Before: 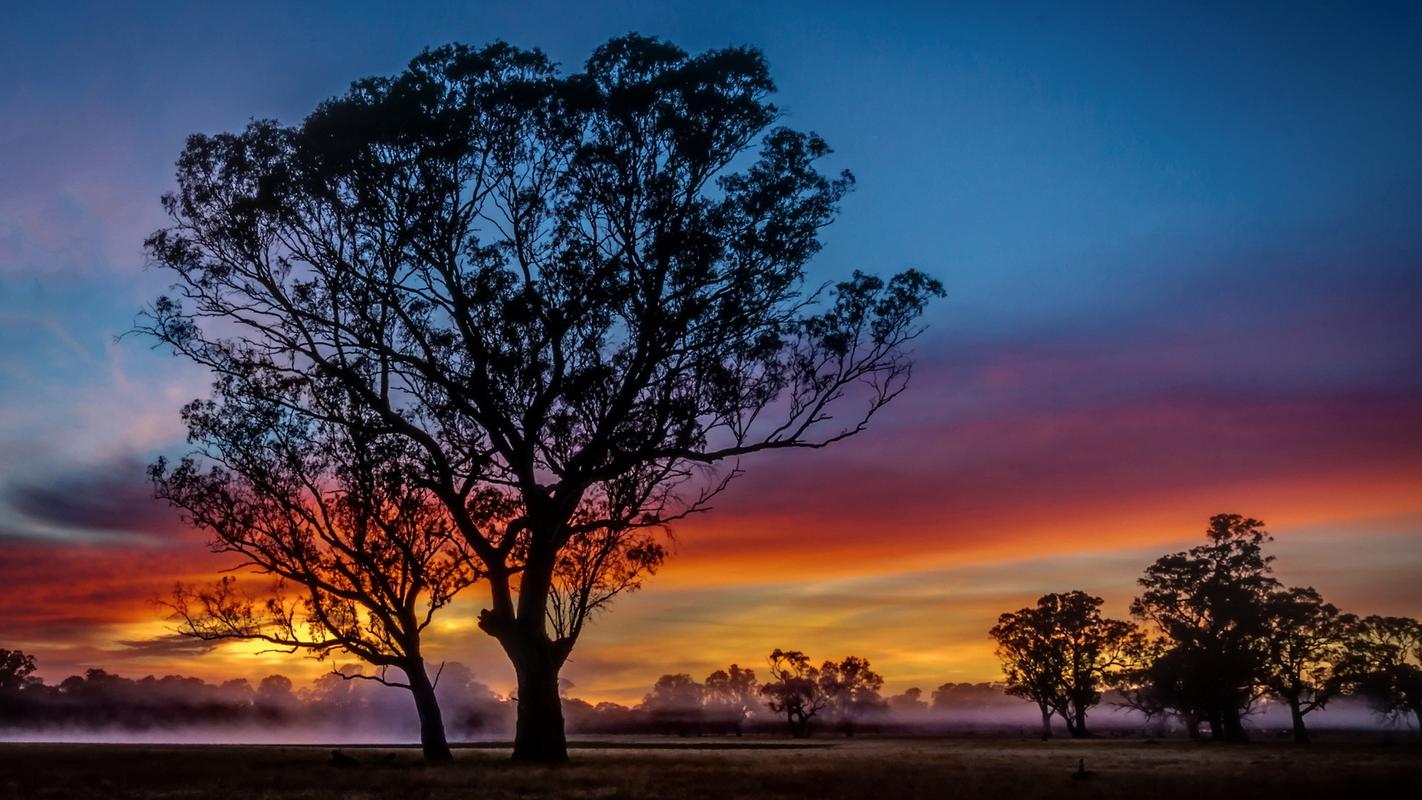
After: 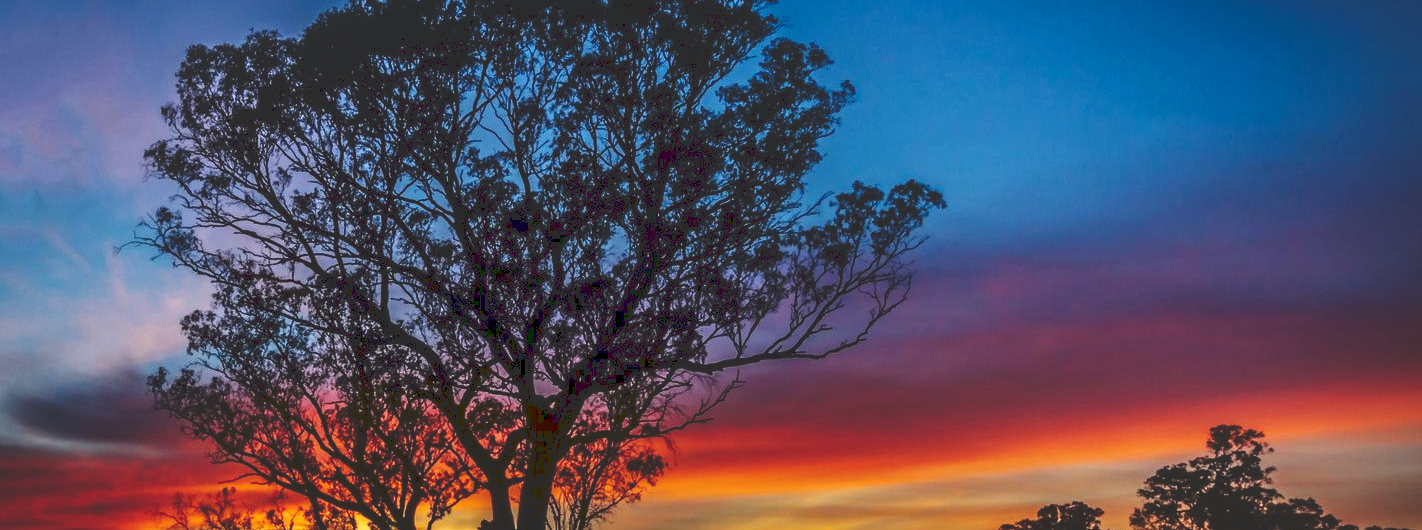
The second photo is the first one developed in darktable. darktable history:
crop: top 11.151%, bottom 22.514%
tone curve: curves: ch0 [(0, 0) (0.003, 0.169) (0.011, 0.173) (0.025, 0.177) (0.044, 0.184) (0.069, 0.191) (0.1, 0.199) (0.136, 0.206) (0.177, 0.221) (0.224, 0.248) (0.277, 0.284) (0.335, 0.344) (0.399, 0.413) (0.468, 0.497) (0.543, 0.594) (0.623, 0.691) (0.709, 0.779) (0.801, 0.868) (0.898, 0.931) (1, 1)], preserve colors none
